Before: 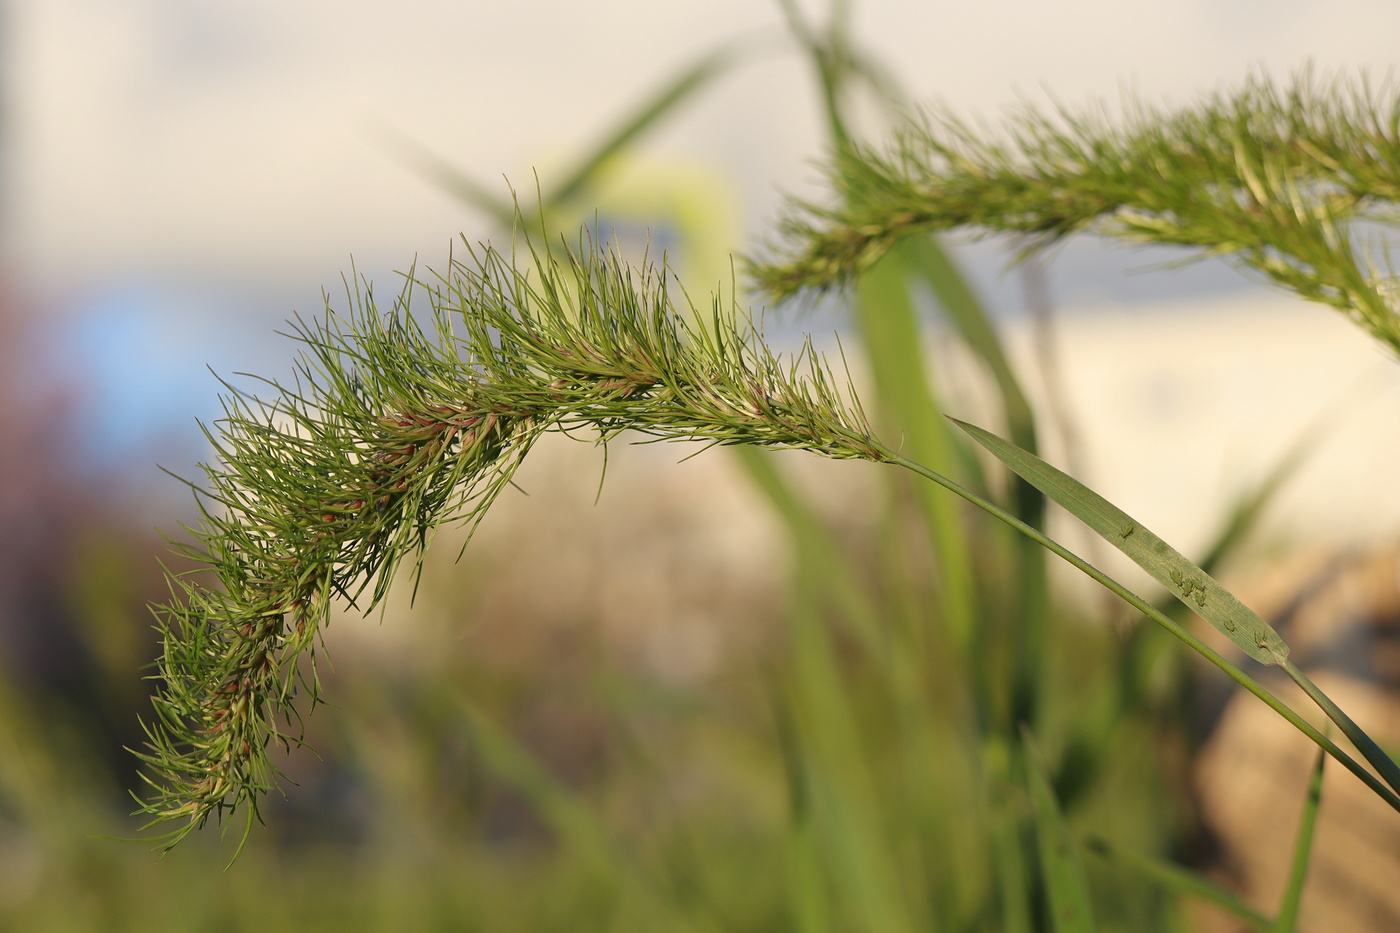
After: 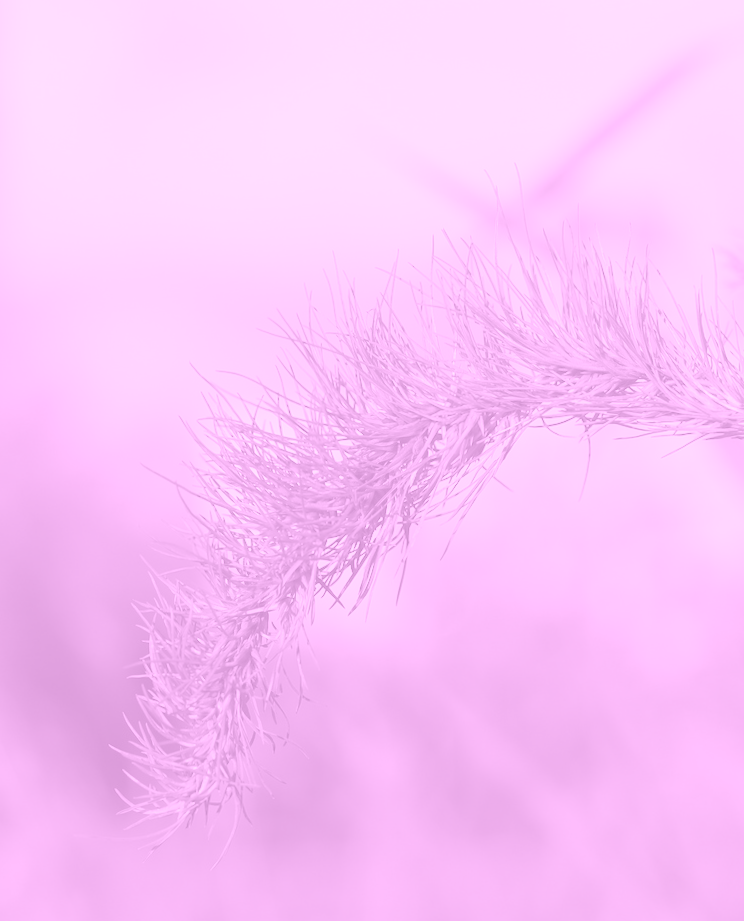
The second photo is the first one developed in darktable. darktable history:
rotate and perspective: rotation -0.45°, automatic cropping original format, crop left 0.008, crop right 0.992, crop top 0.012, crop bottom 0.988
colorize: hue 331.2°, saturation 75%, source mix 30.28%, lightness 70.52%, version 1
crop: left 0.587%, right 45.588%, bottom 0.086%
